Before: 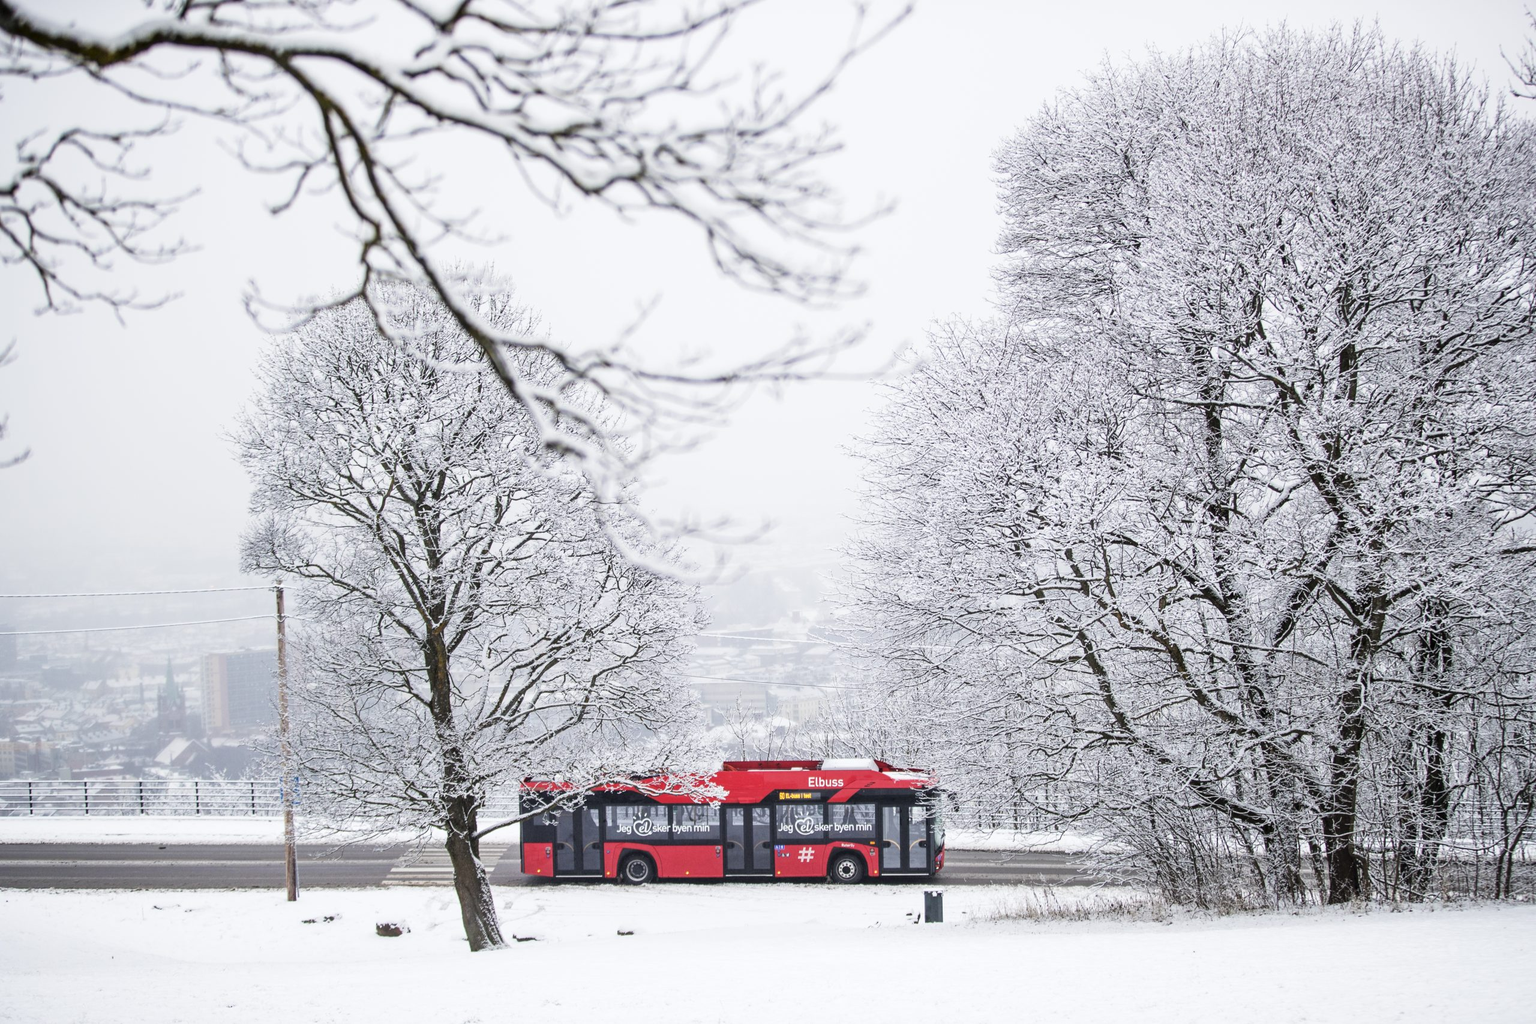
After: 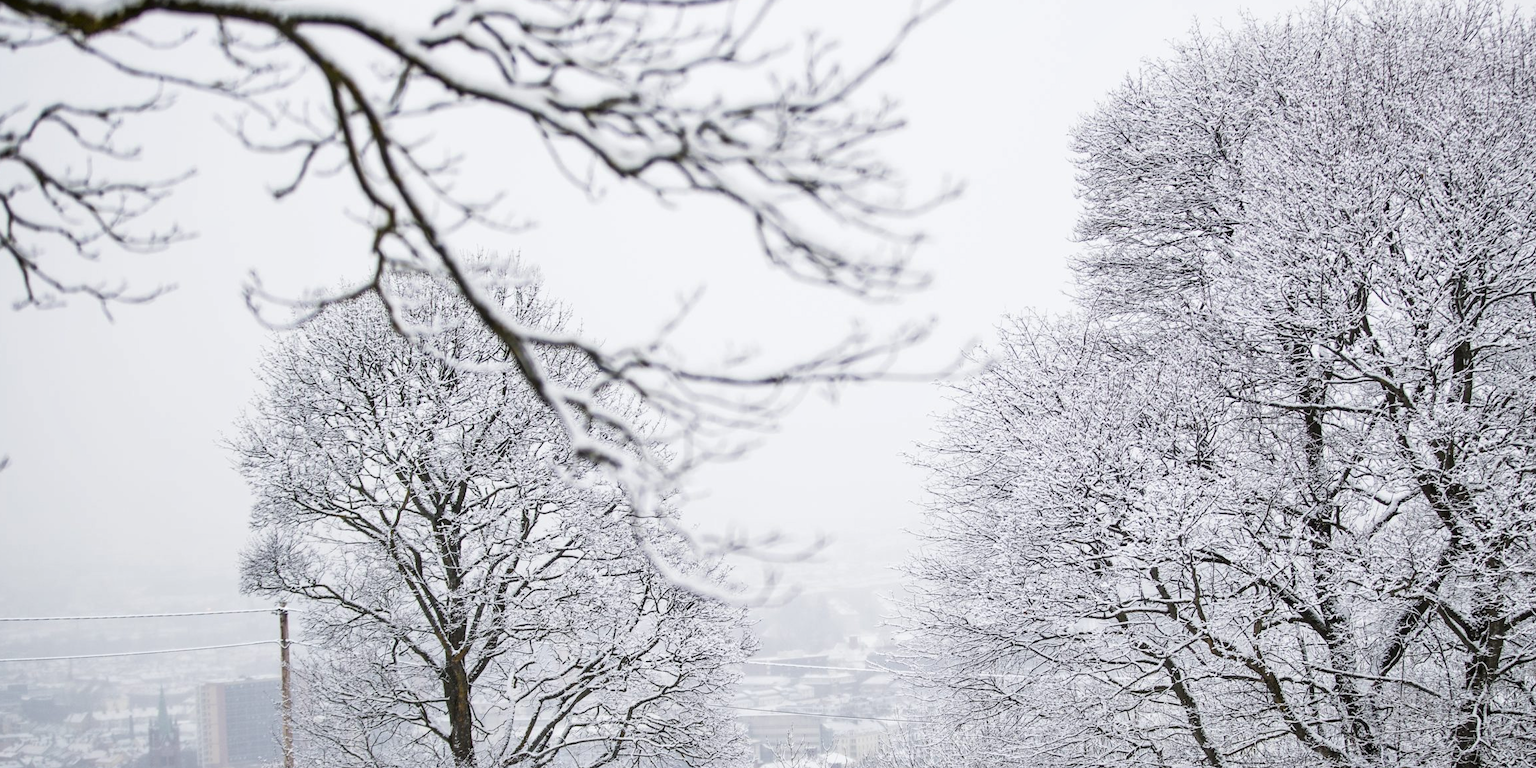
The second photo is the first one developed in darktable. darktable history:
shadows and highlights: radius 125.46, shadows 30.51, highlights -30.51, low approximation 0.01, soften with gaussian
crop: left 1.509%, top 3.452%, right 7.696%, bottom 28.452%
